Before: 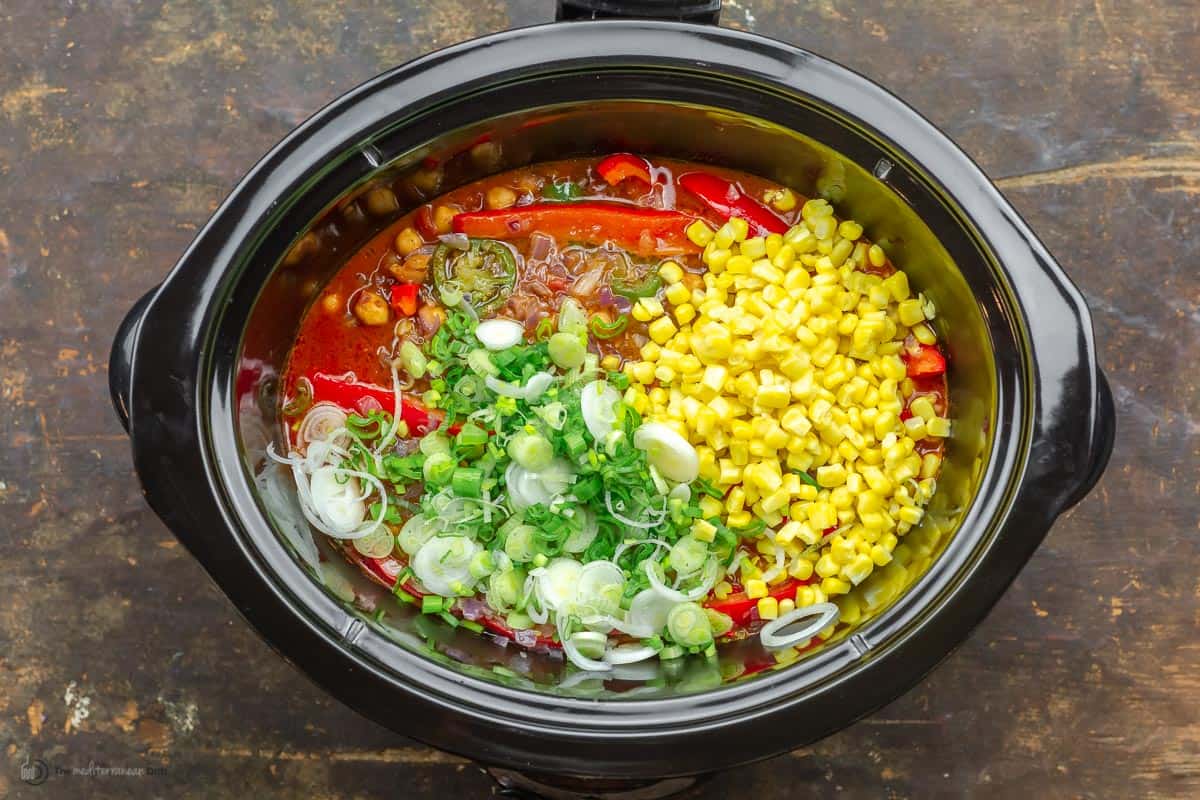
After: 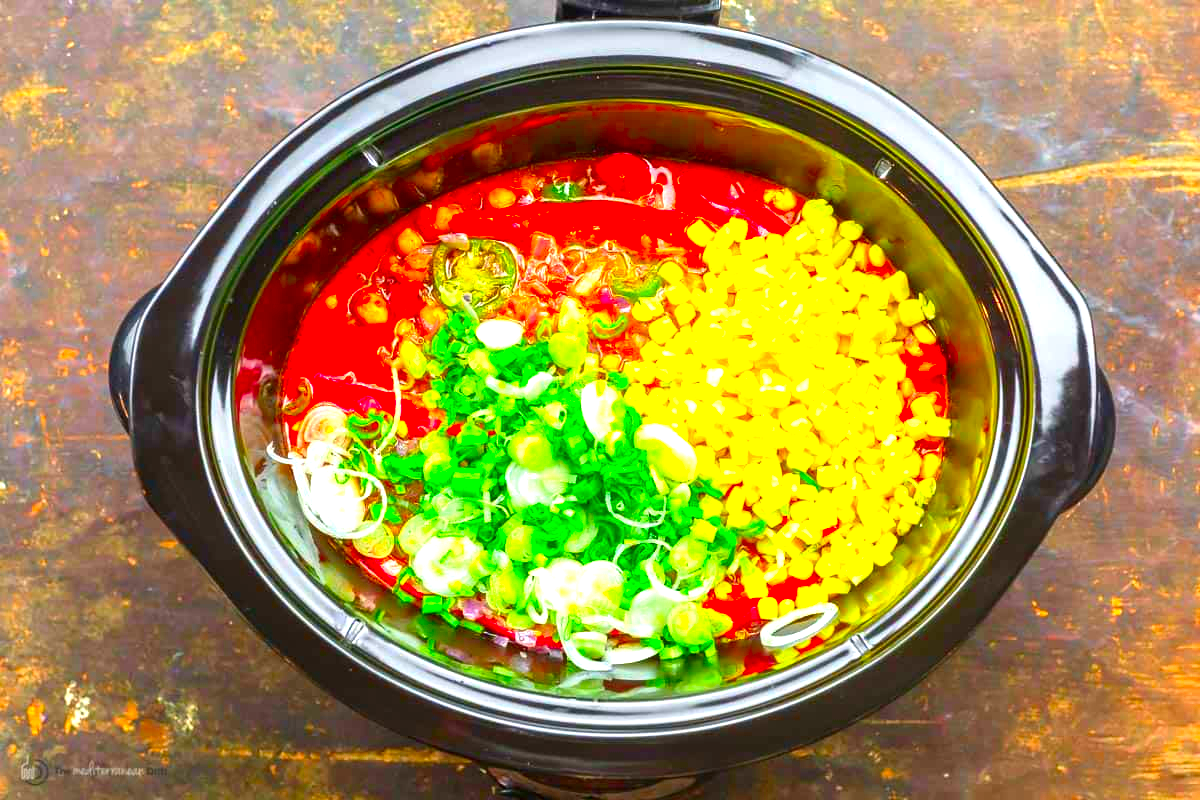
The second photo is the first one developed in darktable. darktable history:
color correction: saturation 2.15
exposure: exposure 1.137 EV, compensate highlight preservation false
